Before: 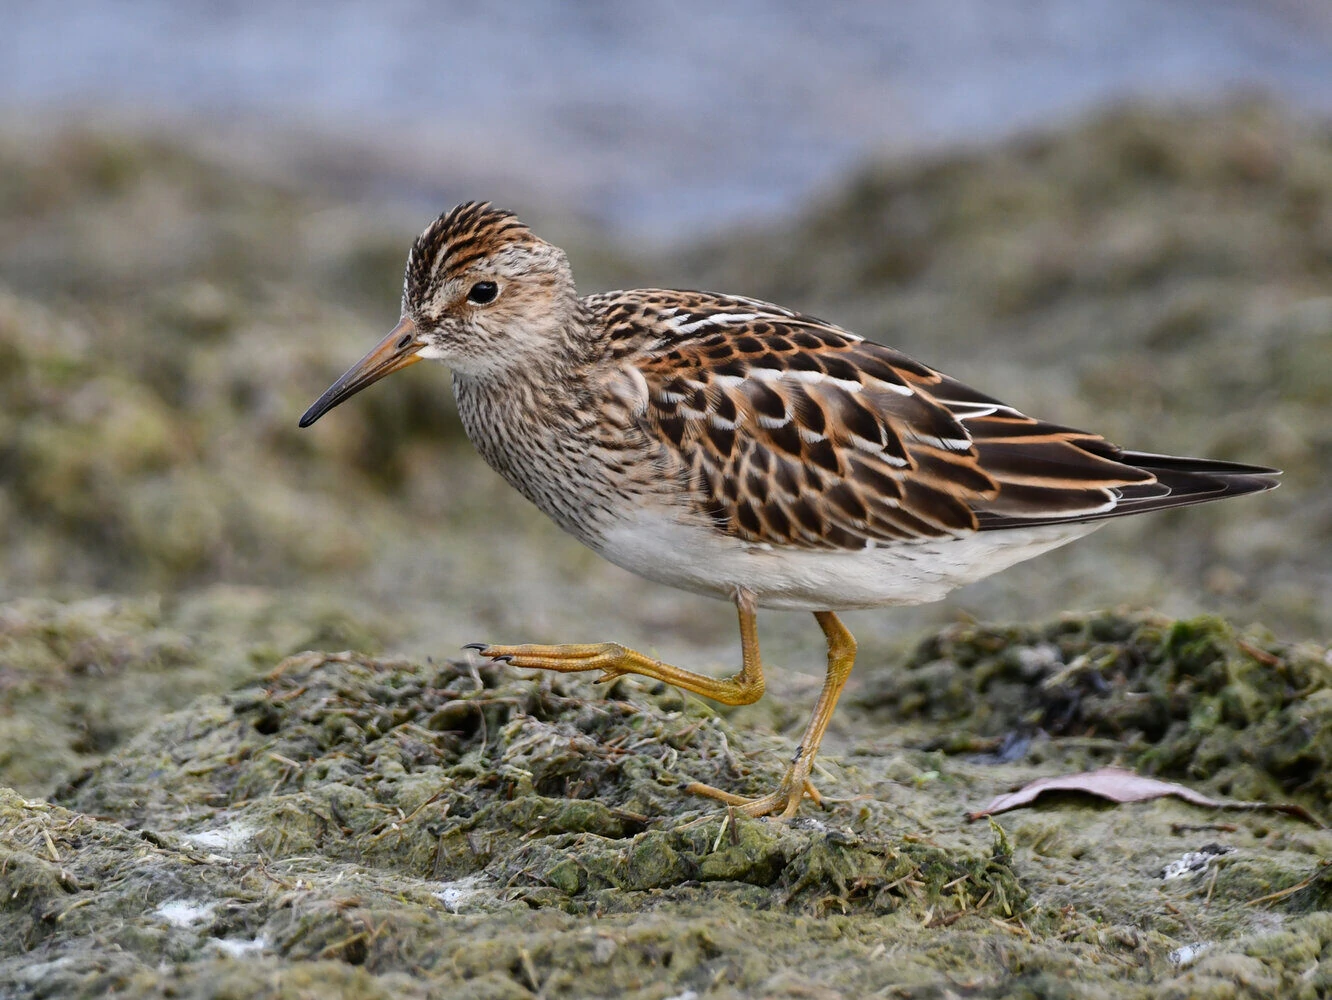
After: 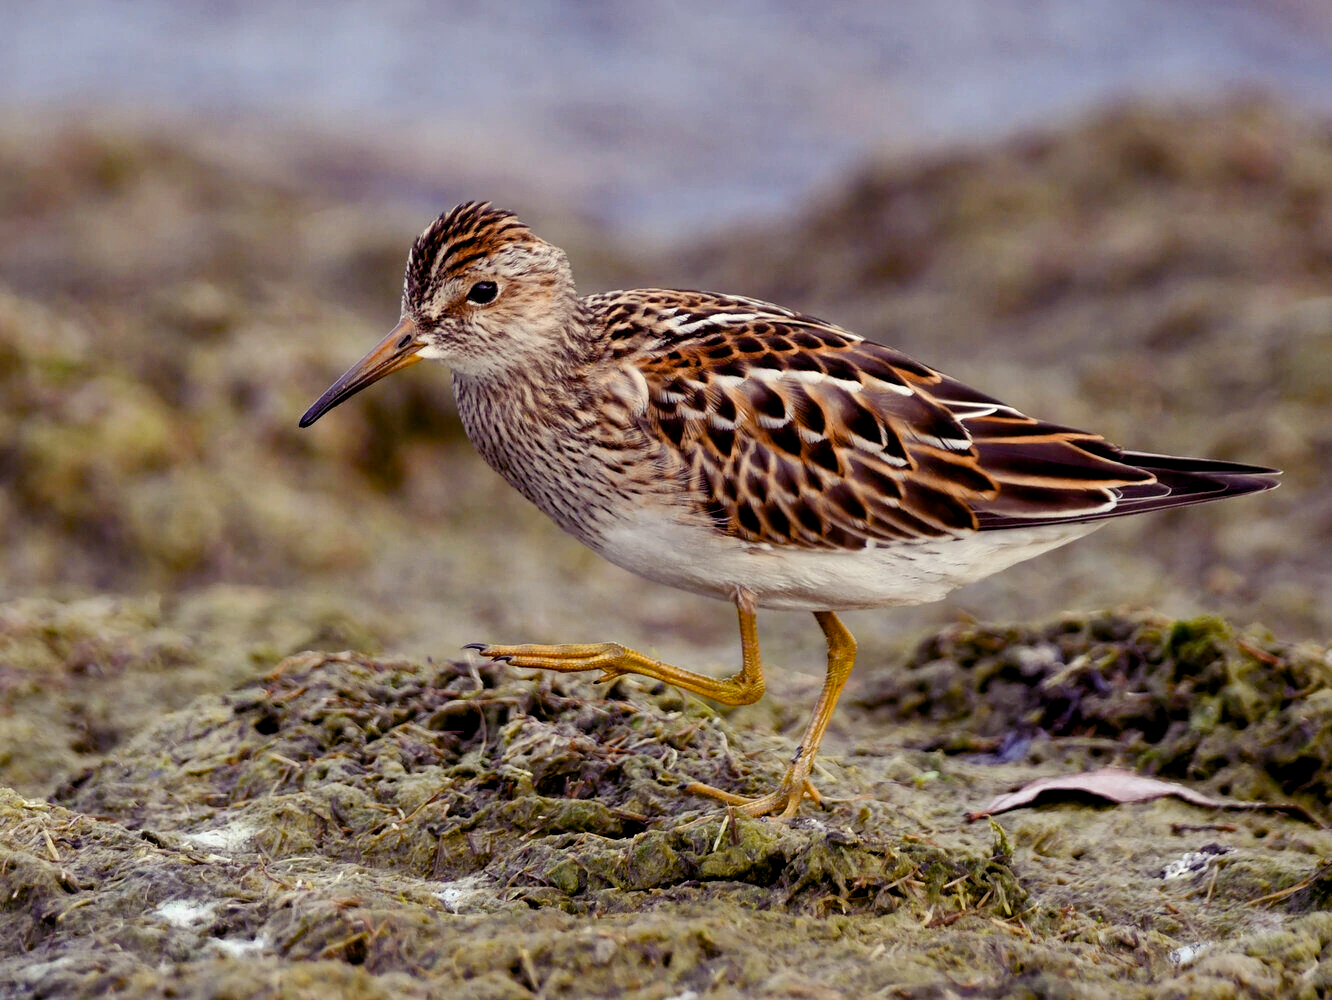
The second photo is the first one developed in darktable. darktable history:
white balance: red 1, blue 1
color balance rgb: shadows lift › luminance -21.66%, shadows lift › chroma 8.98%, shadows lift › hue 283.37°, power › chroma 1.05%, power › hue 25.59°, highlights gain › luminance 6.08%, highlights gain › chroma 2.55%, highlights gain › hue 90°, global offset › luminance -0.87%, perceptual saturation grading › global saturation 25%, perceptual saturation grading › highlights -28.39%, perceptual saturation grading › shadows 33.98%
